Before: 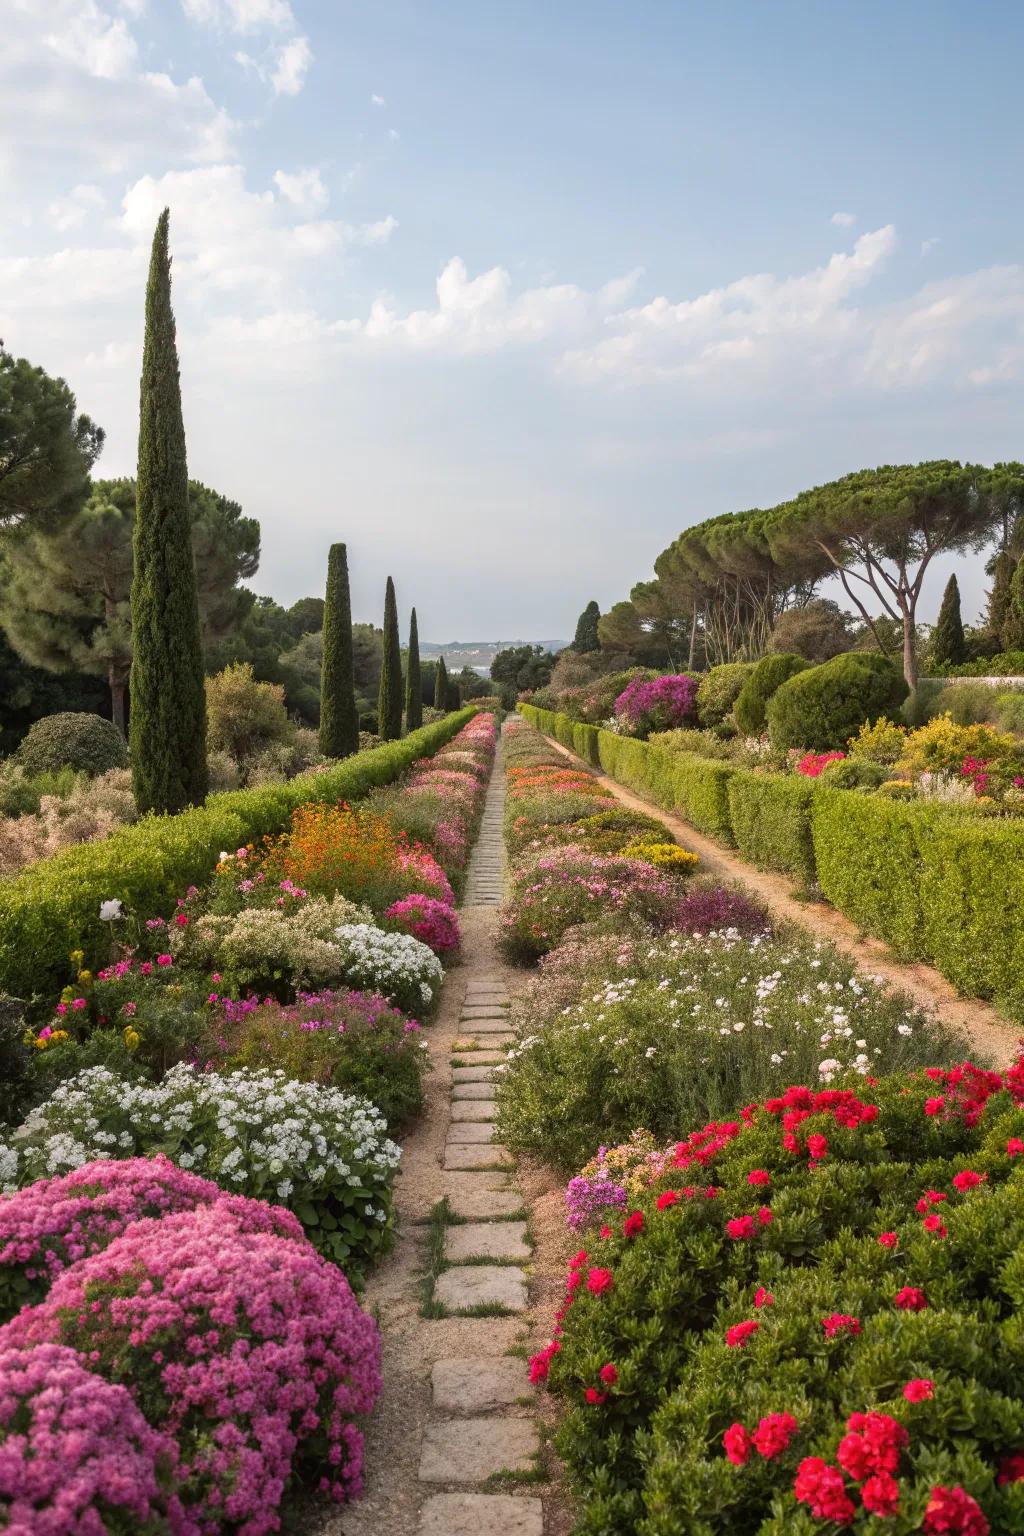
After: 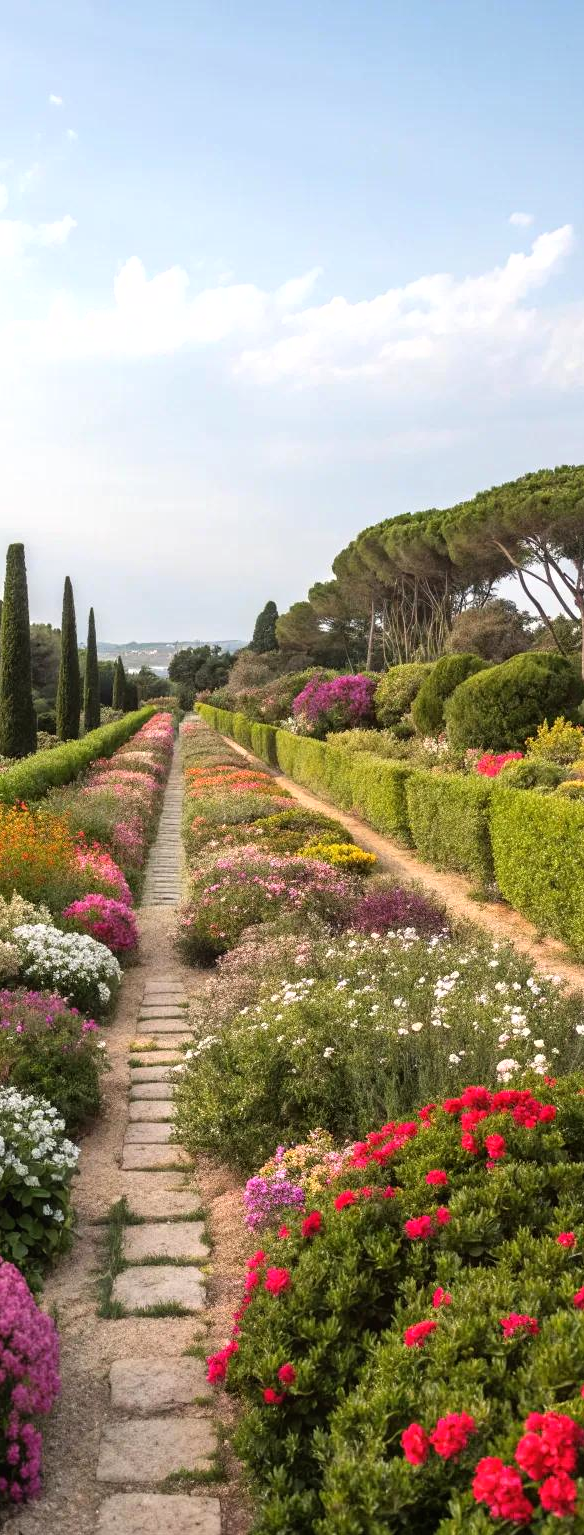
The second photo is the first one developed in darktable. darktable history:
tone equalizer: -8 EV -0.378 EV, -7 EV -0.363 EV, -6 EV -0.294 EV, -5 EV -0.246 EV, -3 EV 0.215 EV, -2 EV 0.331 EV, -1 EV 0.411 EV, +0 EV 0.433 EV
shadows and highlights: radius 331.01, shadows 55.17, highlights -99.08, compress 94.58%, soften with gaussian
crop: left 31.505%, top 0.012%, right 11.425%
exposure: compensate exposure bias true, compensate highlight preservation false
